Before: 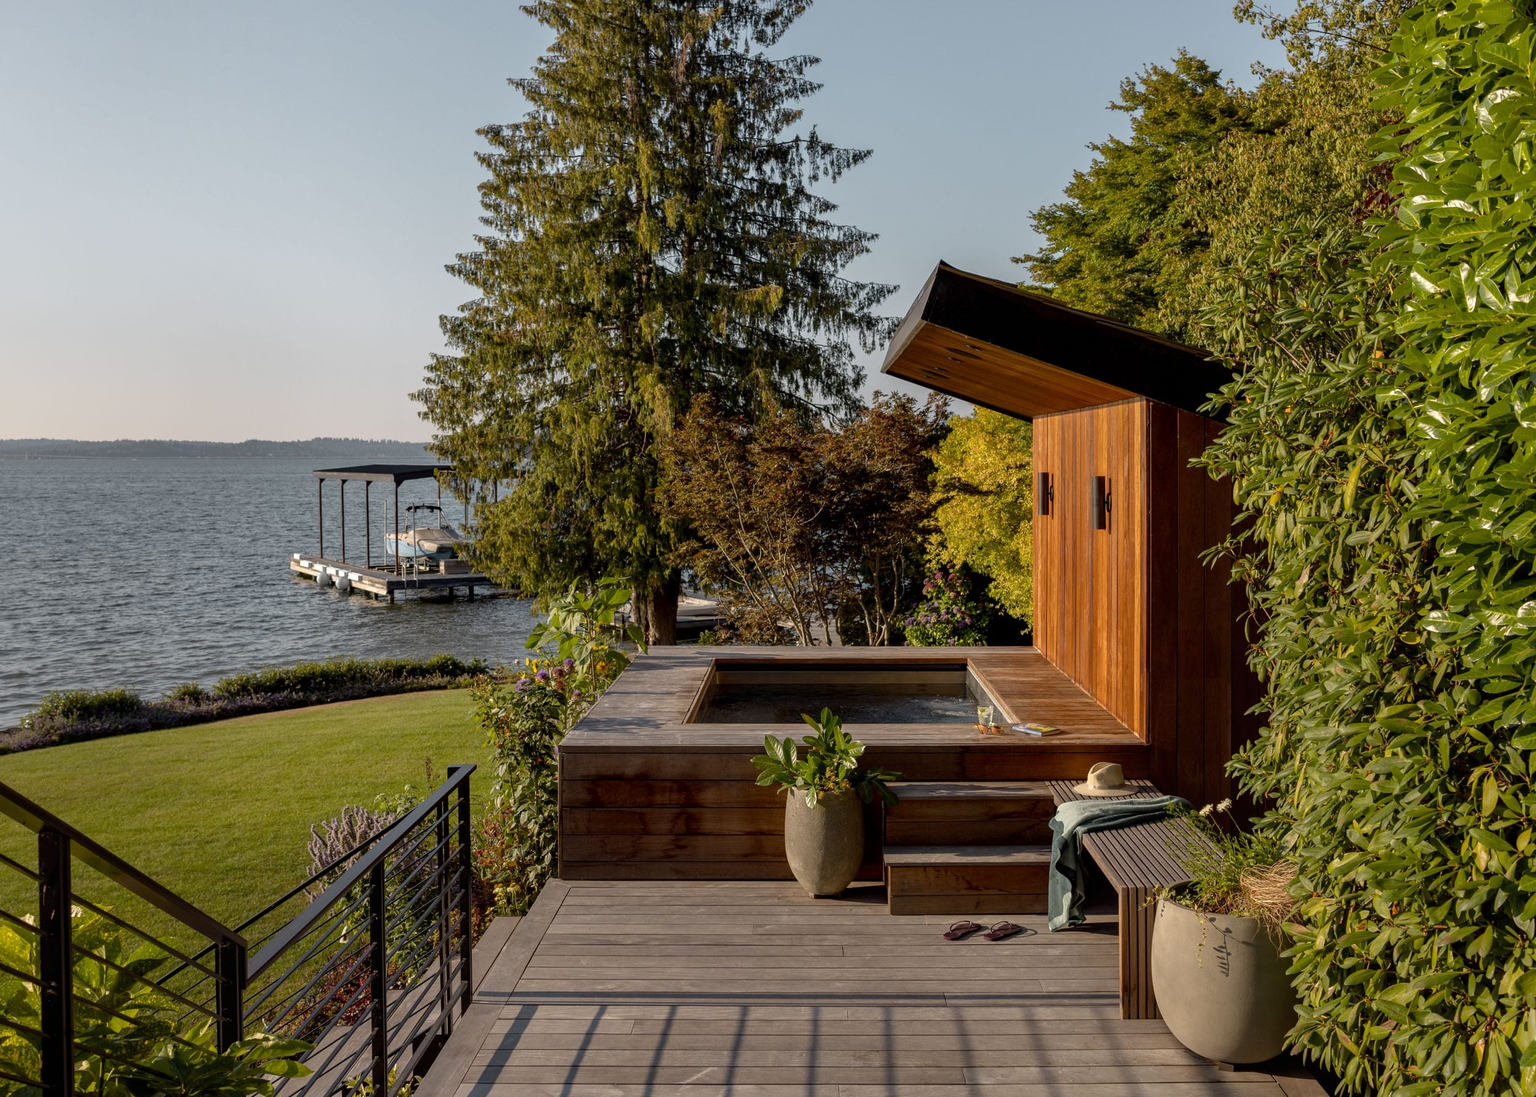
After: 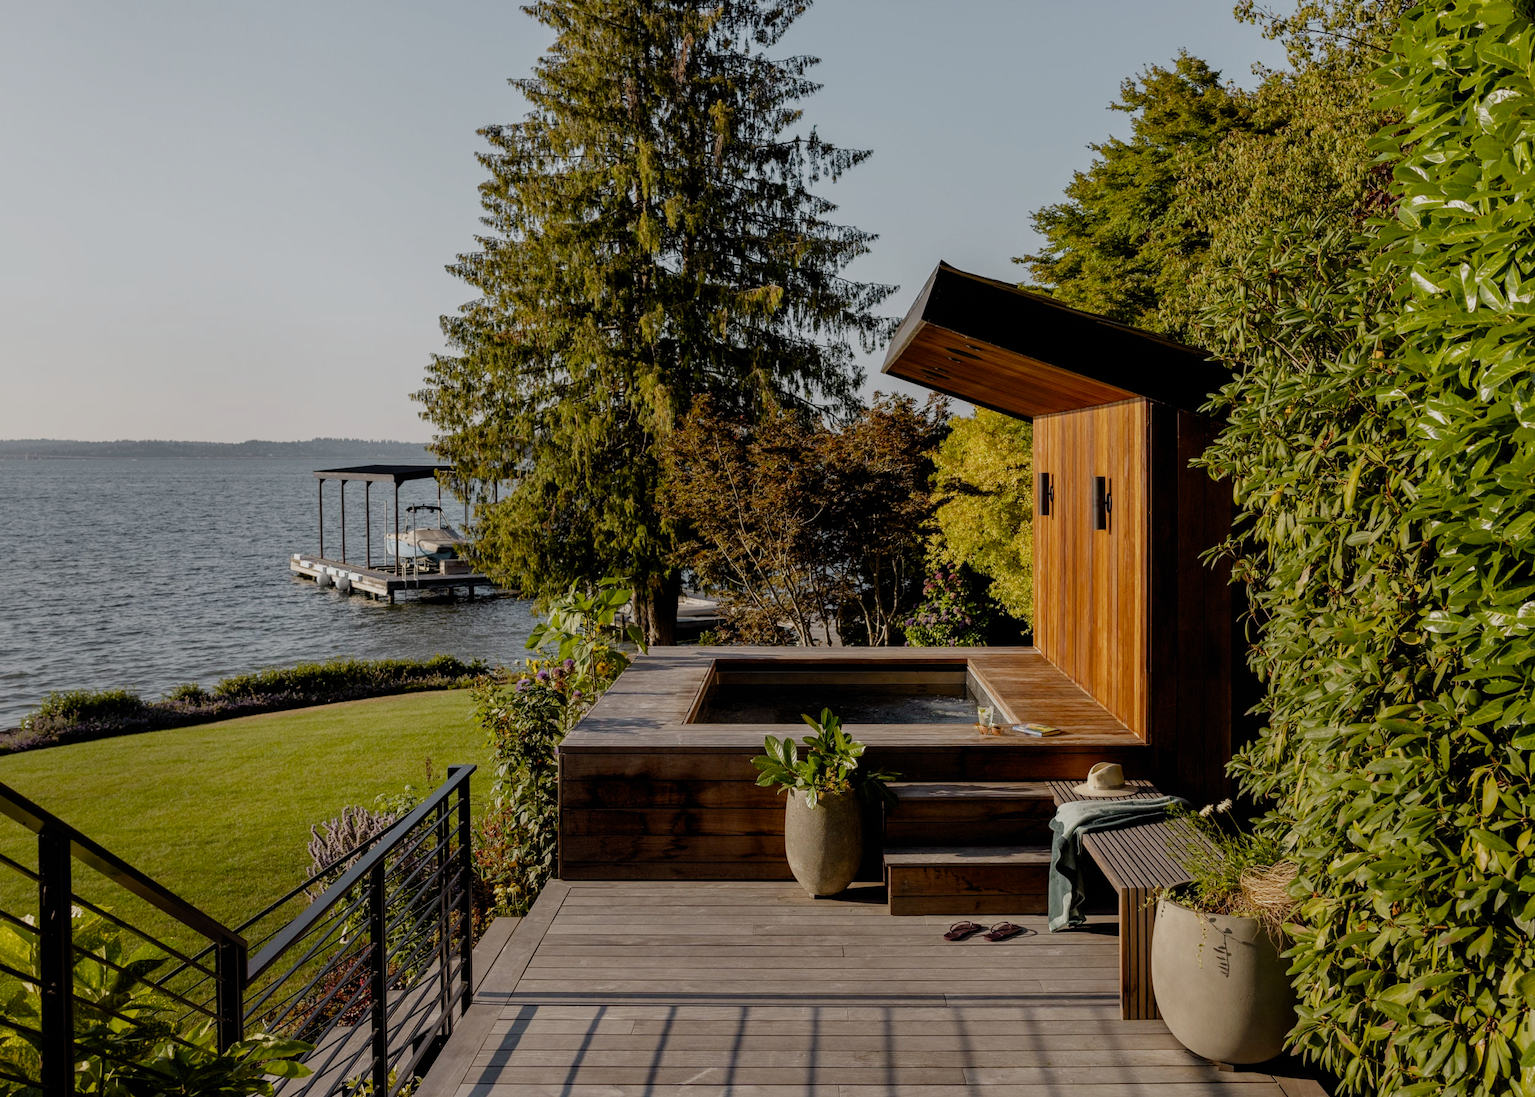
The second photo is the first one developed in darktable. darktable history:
filmic rgb: black relative exposure -7.65 EV, white relative exposure 4.56 EV, hardness 3.61, preserve chrominance no, color science v5 (2021)
